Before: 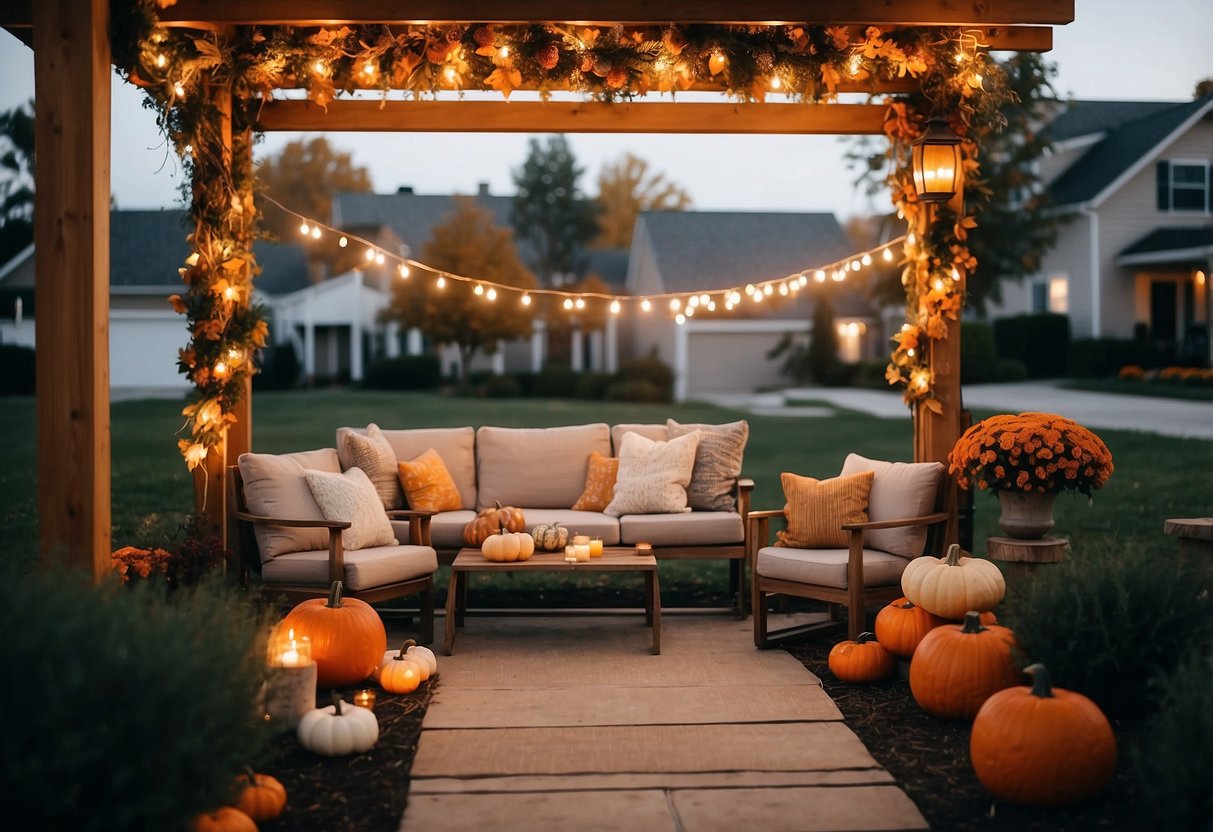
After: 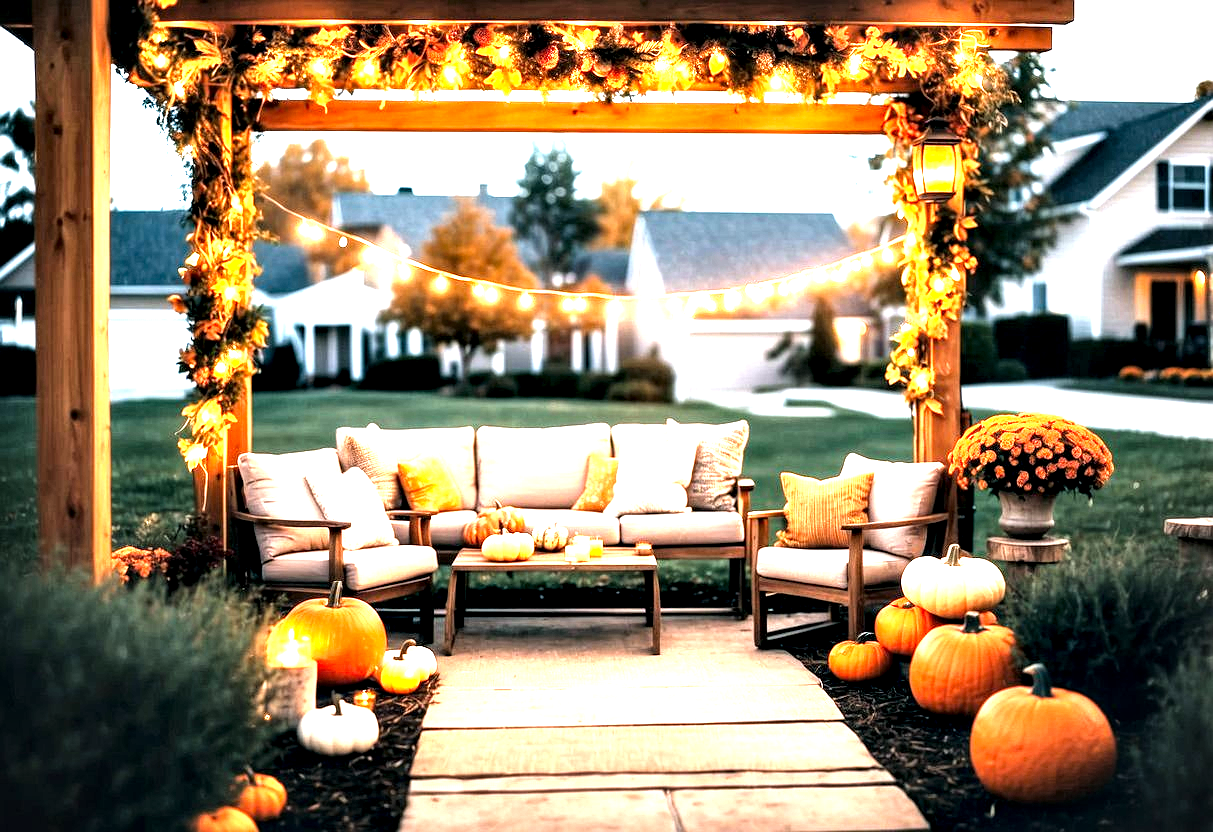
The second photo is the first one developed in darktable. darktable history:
contrast equalizer: y [[0.6 ×6], [0.55 ×6], [0 ×6], [0 ×6], [0 ×6]]
exposure: black level correction 0, exposure 1.362 EV, compensate highlight preservation false
tone equalizer: -8 EV -1.07 EV, -7 EV -1.04 EV, -6 EV -0.848 EV, -5 EV -0.618 EV, -3 EV 0.547 EV, -2 EV 0.888 EV, -1 EV 1 EV, +0 EV 1.08 EV
local contrast: on, module defaults
